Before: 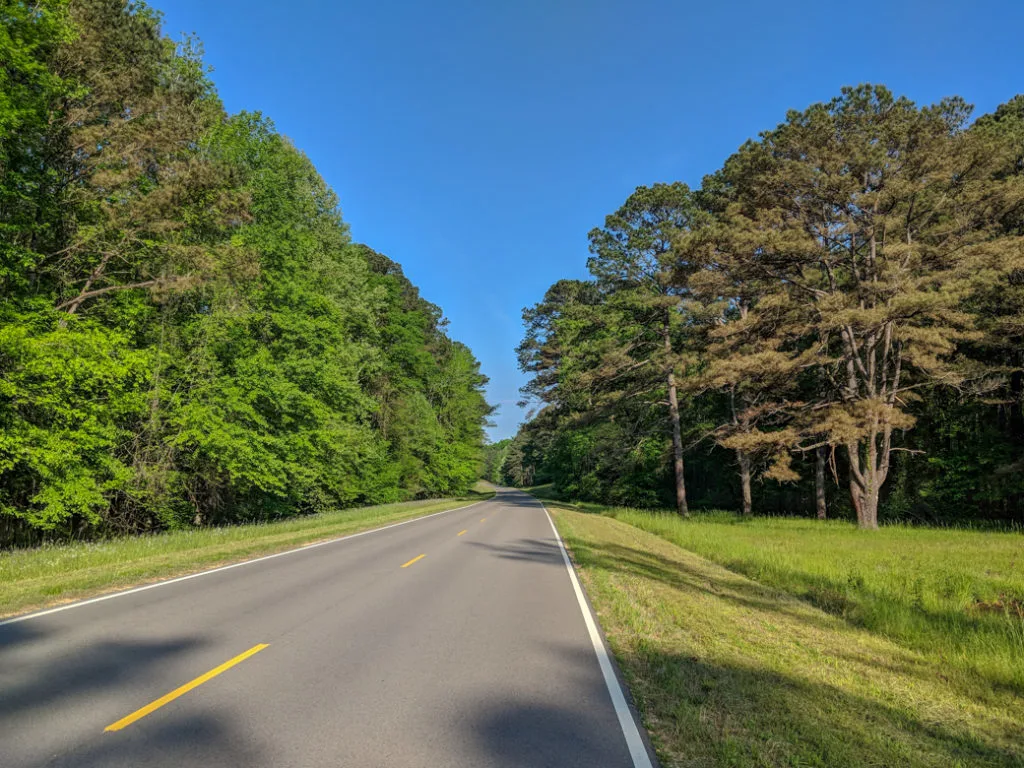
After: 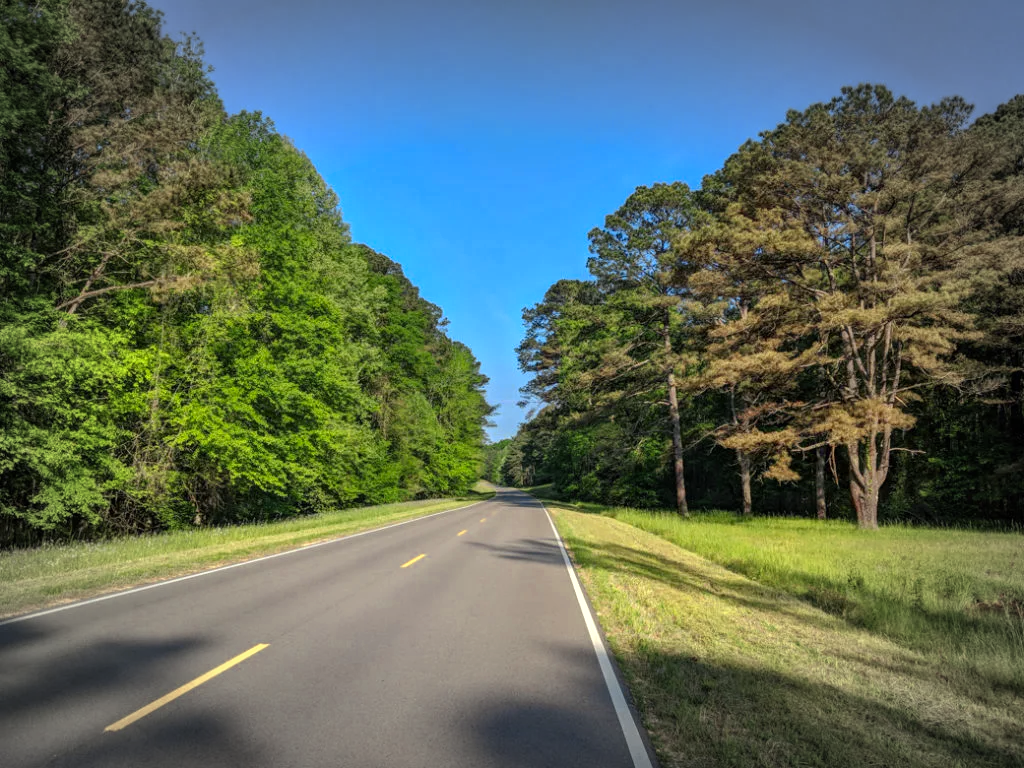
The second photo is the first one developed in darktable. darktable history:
color zones: curves: ch0 [(0.004, 0.305) (0.261, 0.623) (0.389, 0.399) (0.708, 0.571) (0.947, 0.34)]; ch1 [(0.025, 0.645) (0.229, 0.584) (0.326, 0.551) (0.484, 0.262) (0.757, 0.643)]
vignetting: fall-off start 71.16%, width/height ratio 1.333, unbound false
tone equalizer: edges refinement/feathering 500, mask exposure compensation -1.57 EV, preserve details no
